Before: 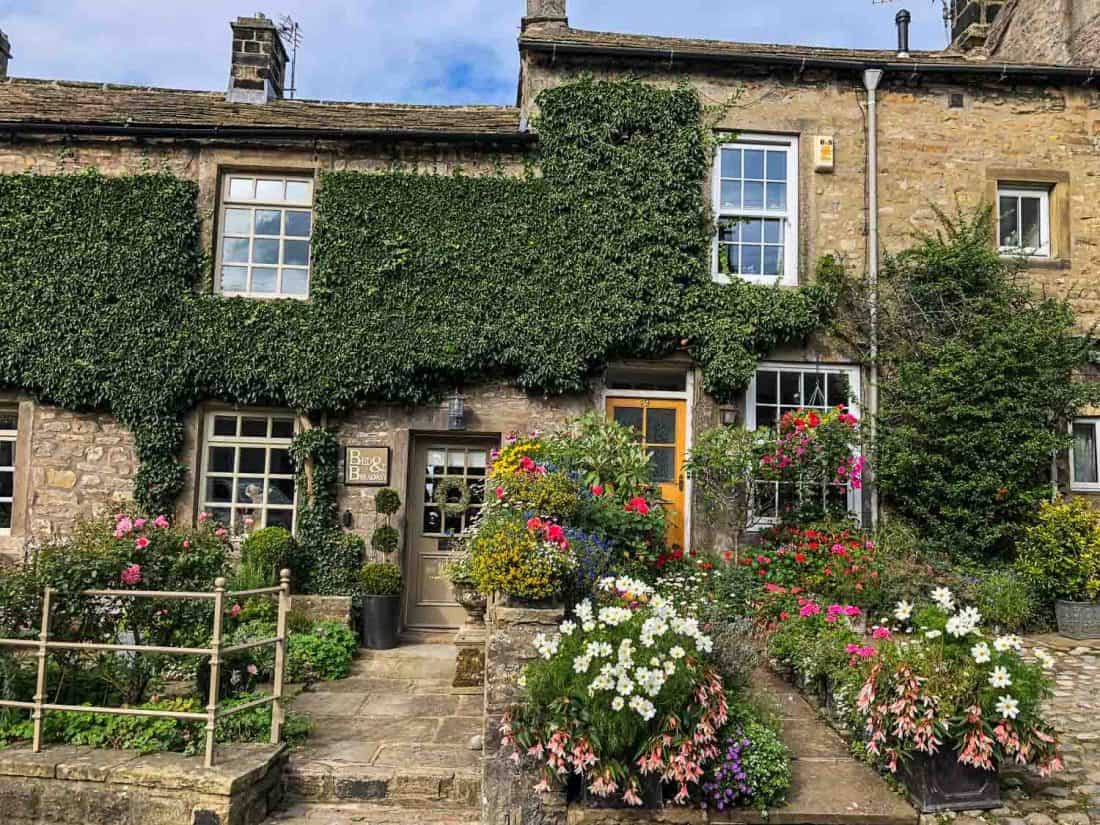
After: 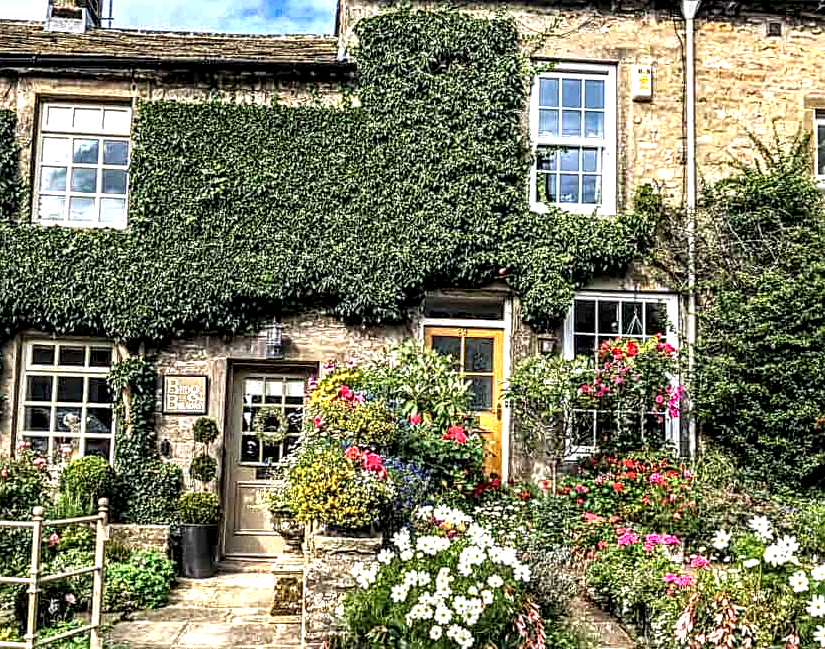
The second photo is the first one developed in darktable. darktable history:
crop: left 16.557%, top 8.618%, right 8.378%, bottom 12.683%
sharpen: on, module defaults
local contrast: detail 204%
exposure: black level correction 0, exposure 0.7 EV, compensate highlight preservation false
